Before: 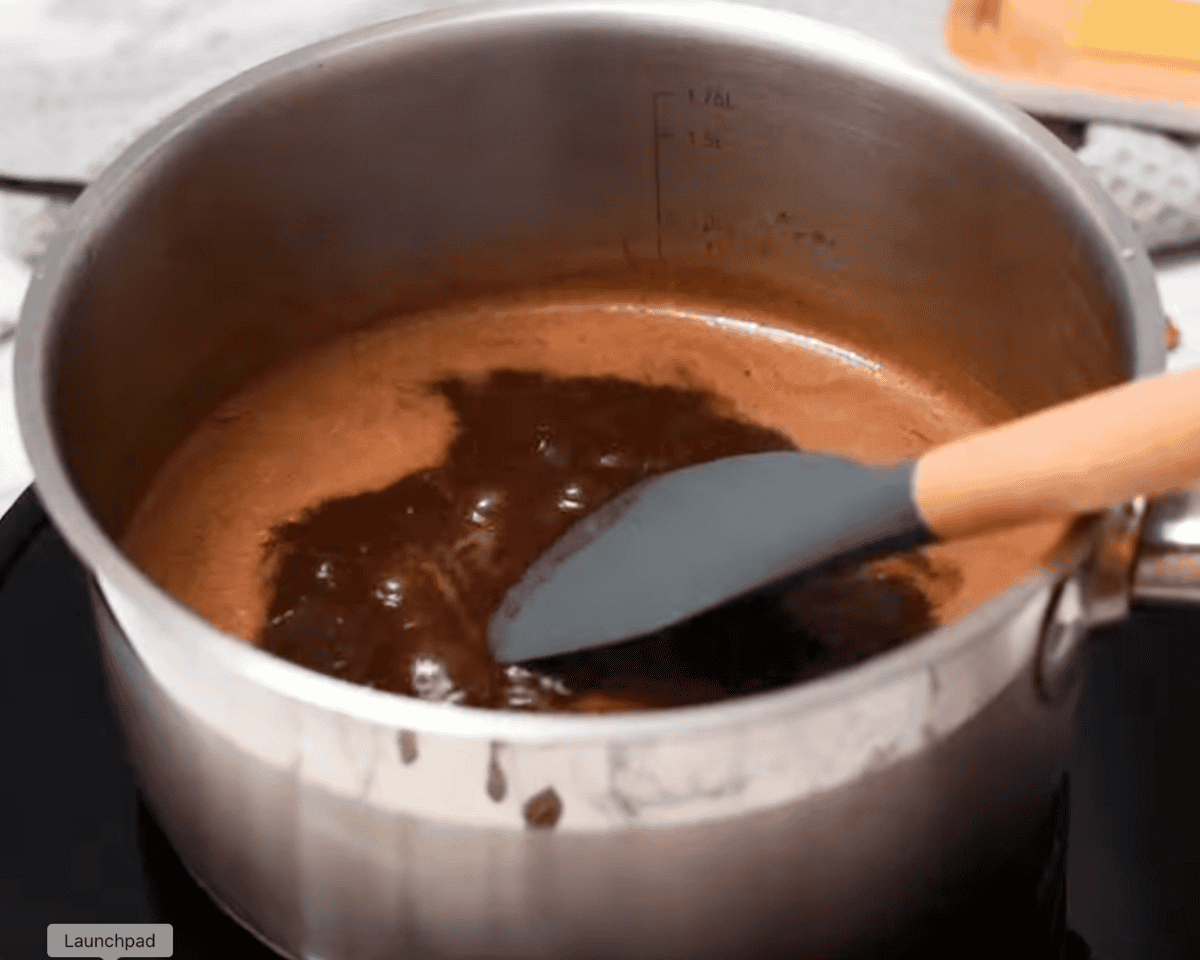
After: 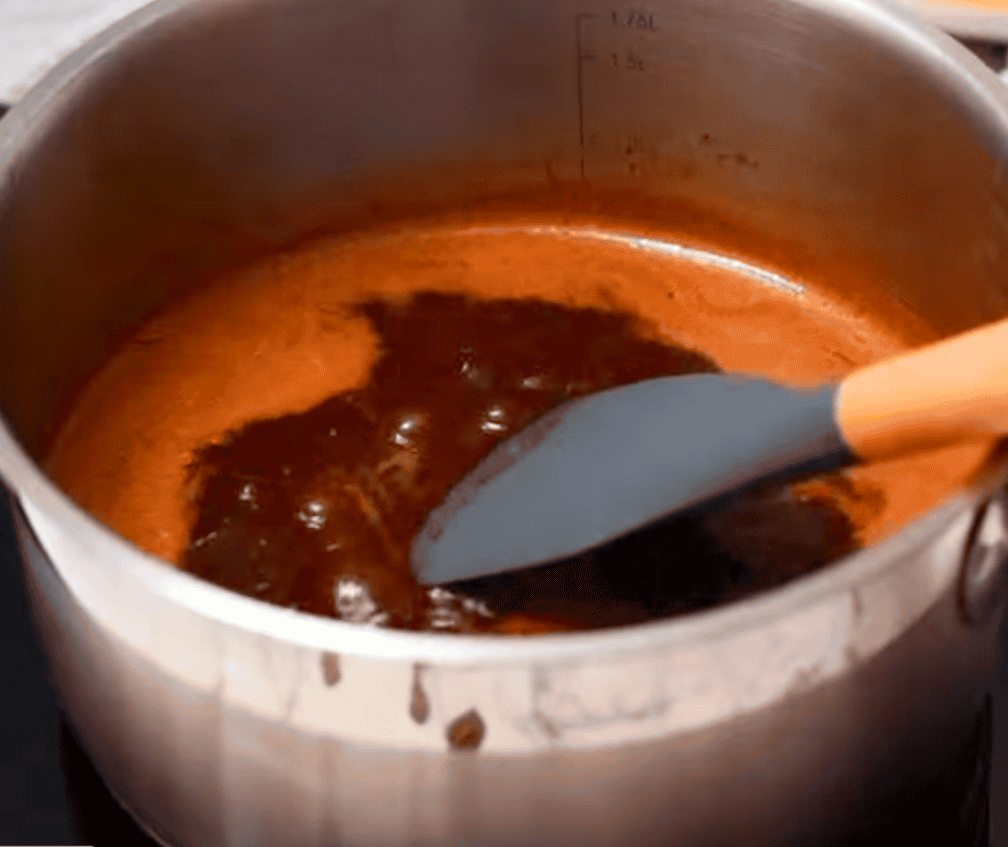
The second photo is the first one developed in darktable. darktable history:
crop: left 6.446%, top 8.188%, right 9.538%, bottom 3.548%
contrast brightness saturation: saturation 0.5
